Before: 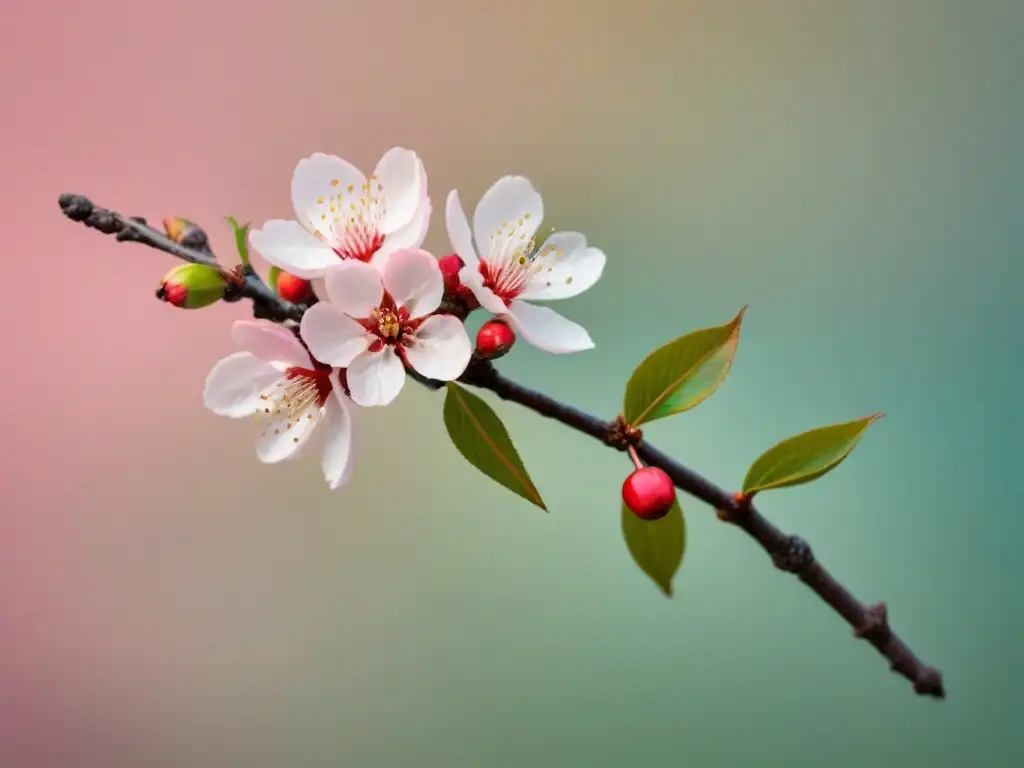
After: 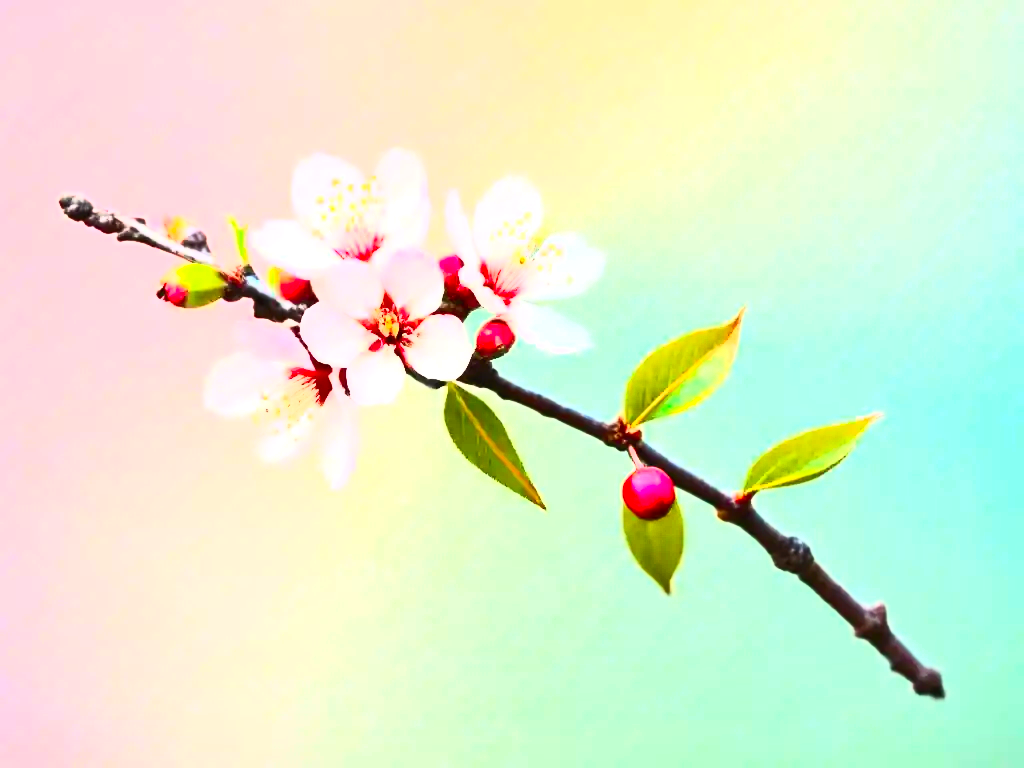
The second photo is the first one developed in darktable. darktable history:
exposure: black level correction 0, exposure 1 EV, compensate exposure bias true, compensate highlight preservation false
contrast brightness saturation: contrast 0.83, brightness 0.59, saturation 0.59
